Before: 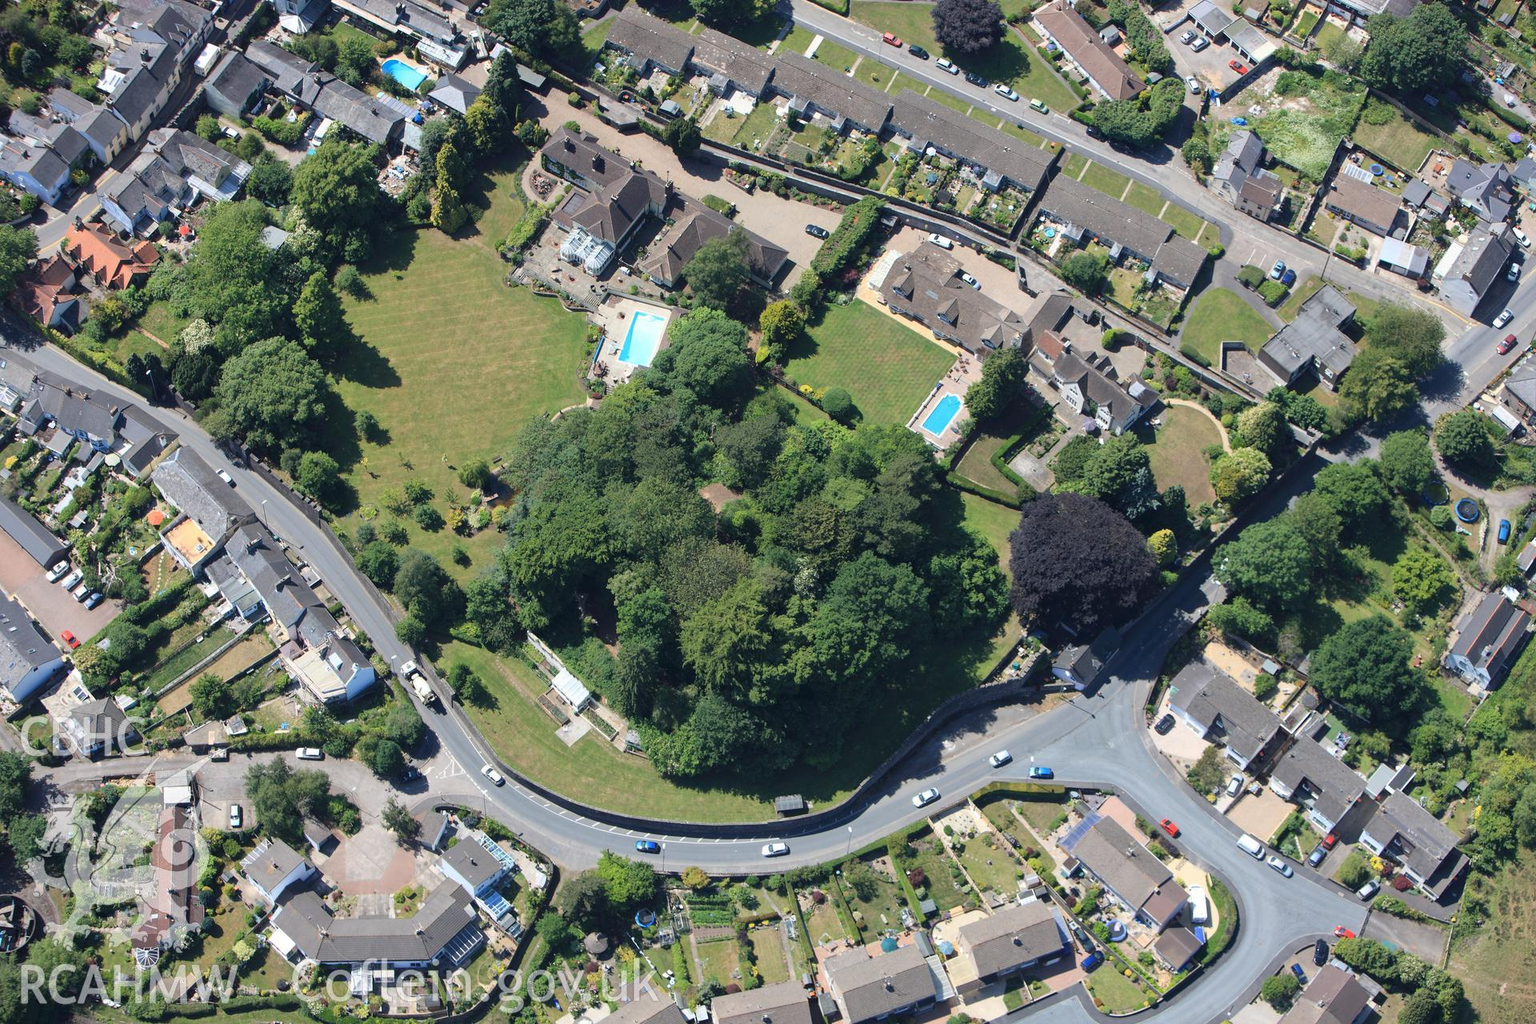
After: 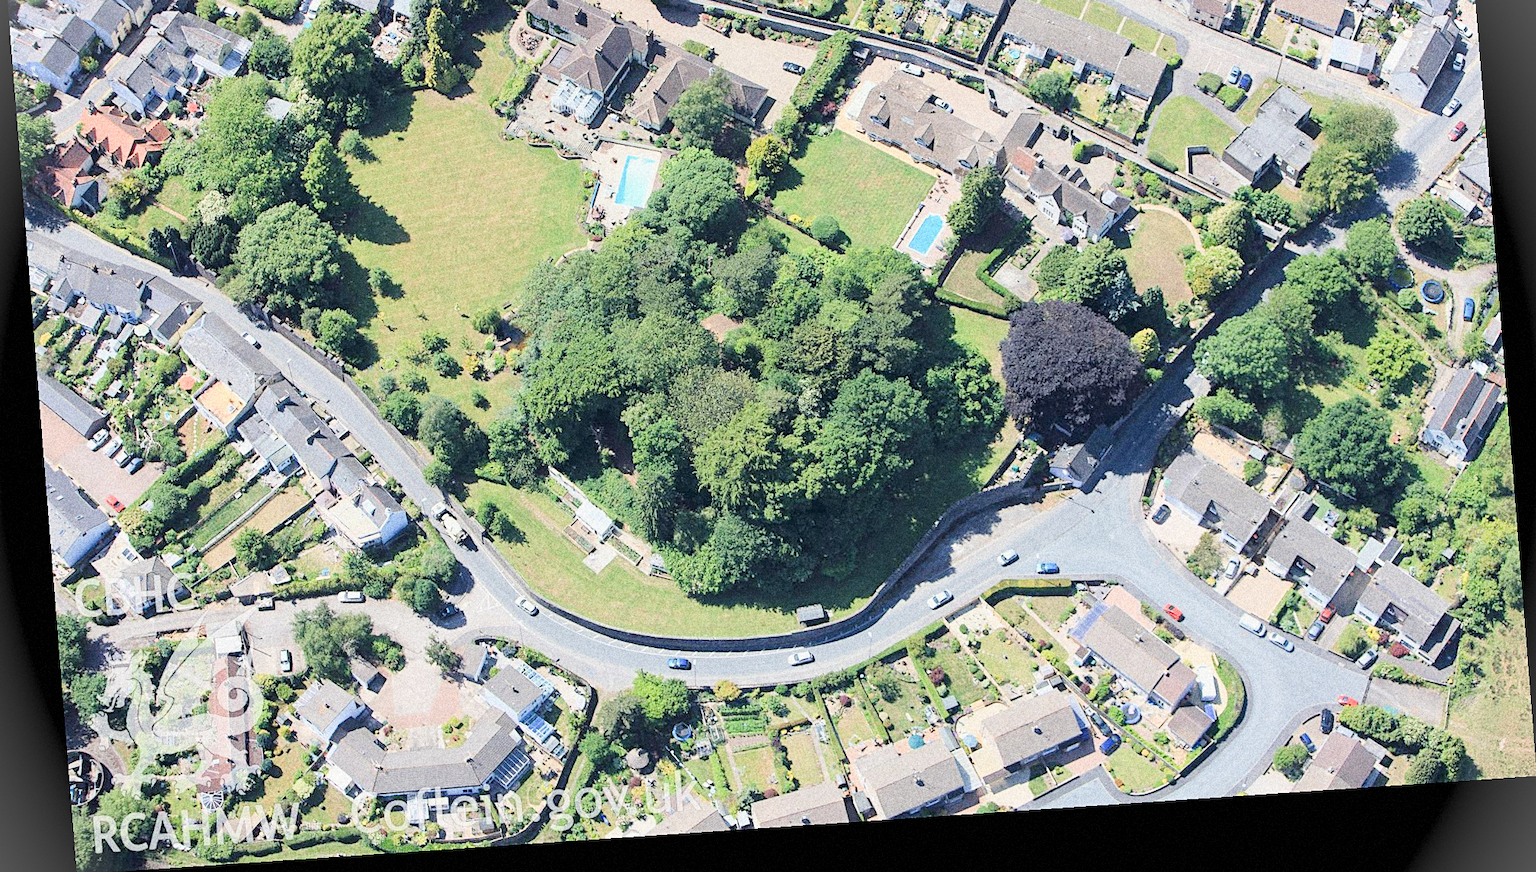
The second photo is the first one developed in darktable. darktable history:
rotate and perspective: rotation -4.2°, shear 0.006, automatic cropping off
exposure: black level correction 0.001, exposure 1.646 EV, compensate exposure bias true, compensate highlight preservation false
vignetting: fall-off start 100%, brightness 0.3, saturation 0
crop and rotate: top 18.507%
sharpen: on, module defaults
grain: coarseness 14.49 ISO, strength 48.04%, mid-tones bias 35%
filmic rgb: black relative exposure -7.32 EV, white relative exposure 5.09 EV, hardness 3.2
